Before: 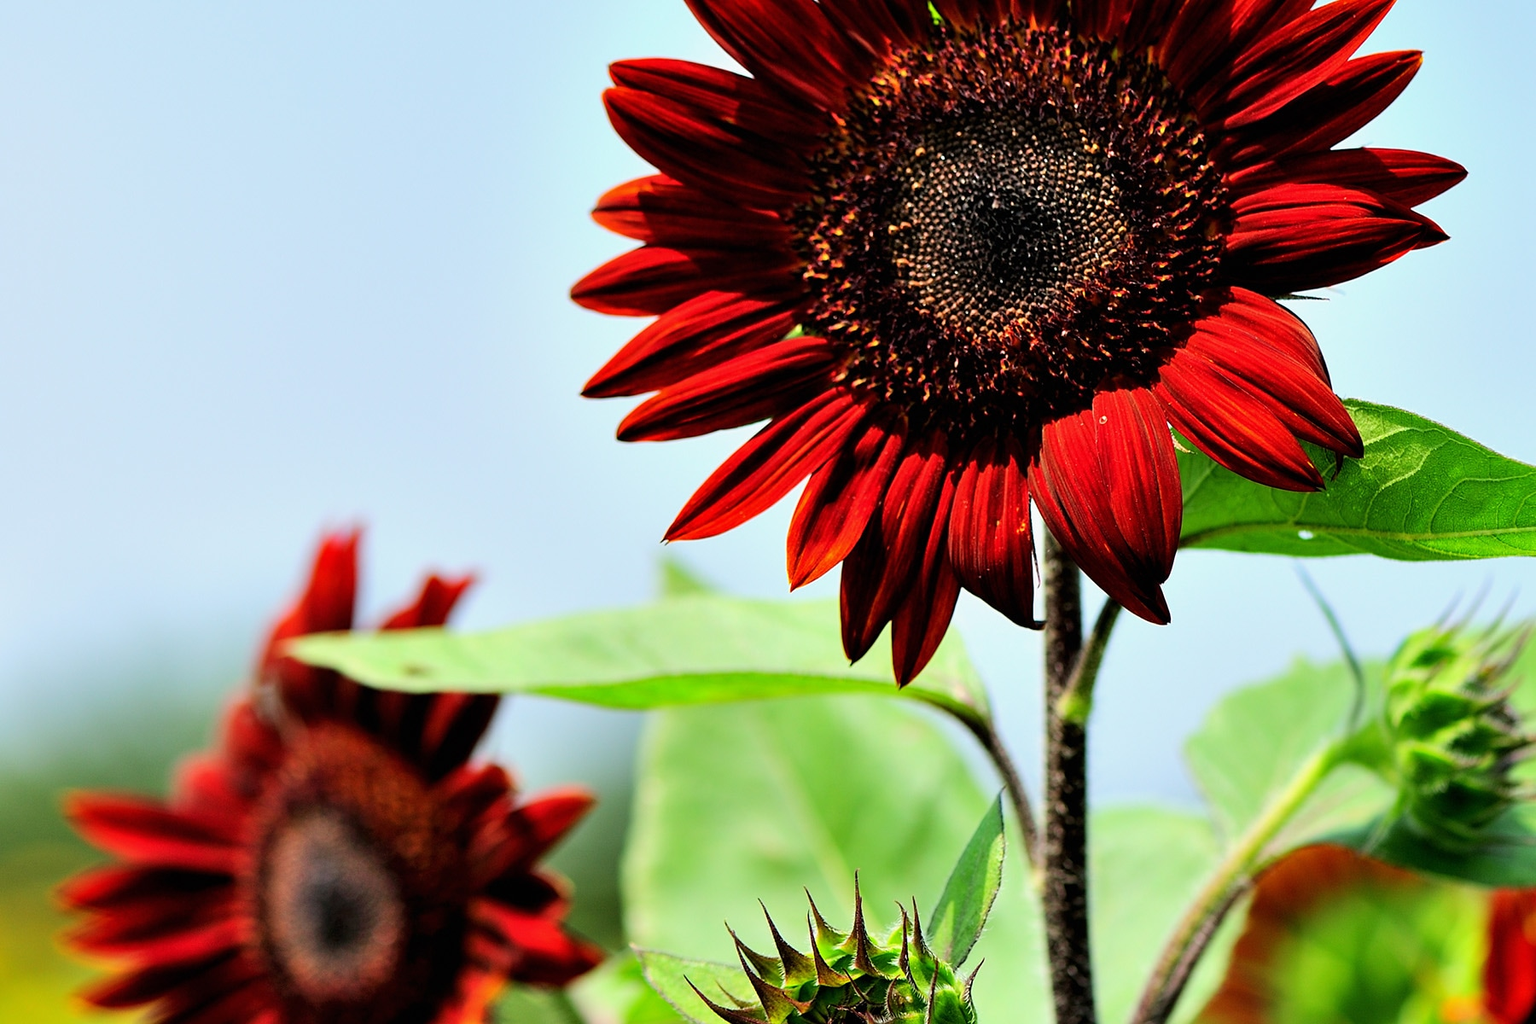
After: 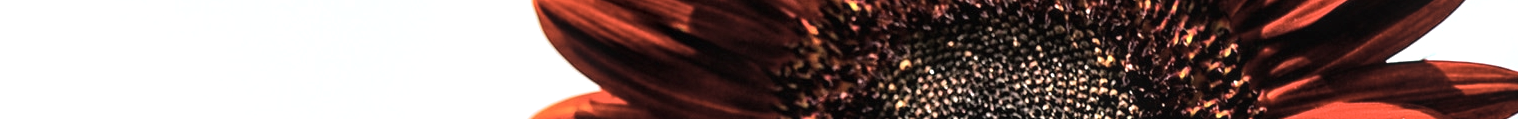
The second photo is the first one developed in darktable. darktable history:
exposure: black level correction -0.002, exposure 0.54 EV, compensate highlight preservation false
color correction: highlights a* 5.59, highlights b* 5.24, saturation 0.68
crop and rotate: left 9.644%, top 9.491%, right 6.021%, bottom 80.509%
local contrast: on, module defaults
